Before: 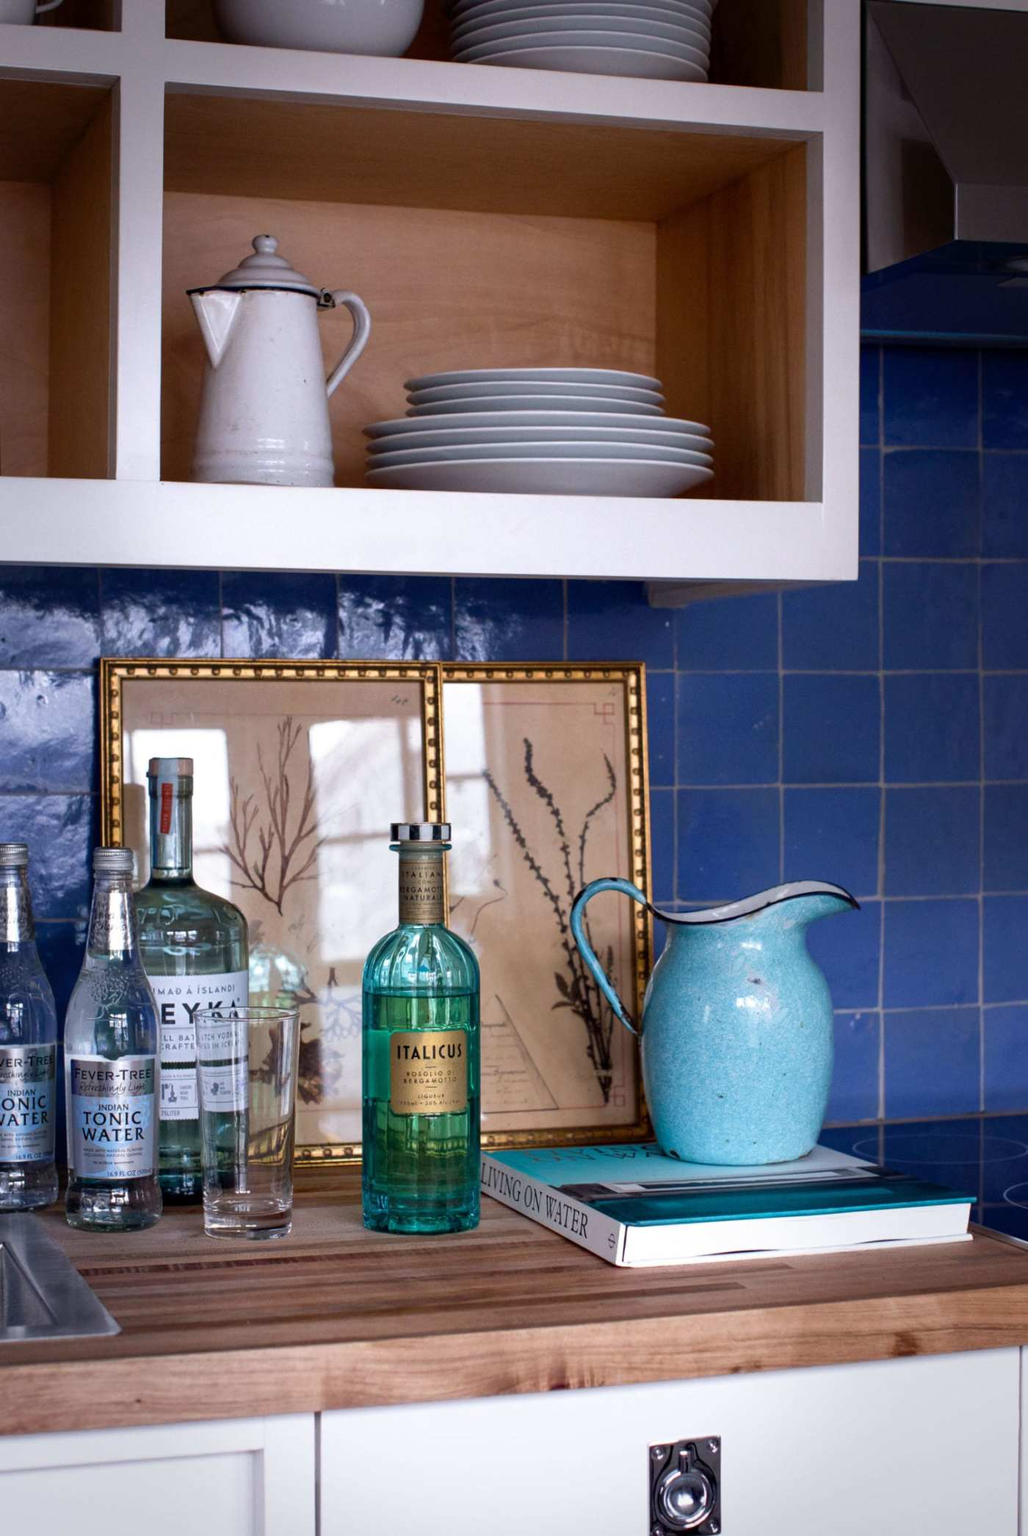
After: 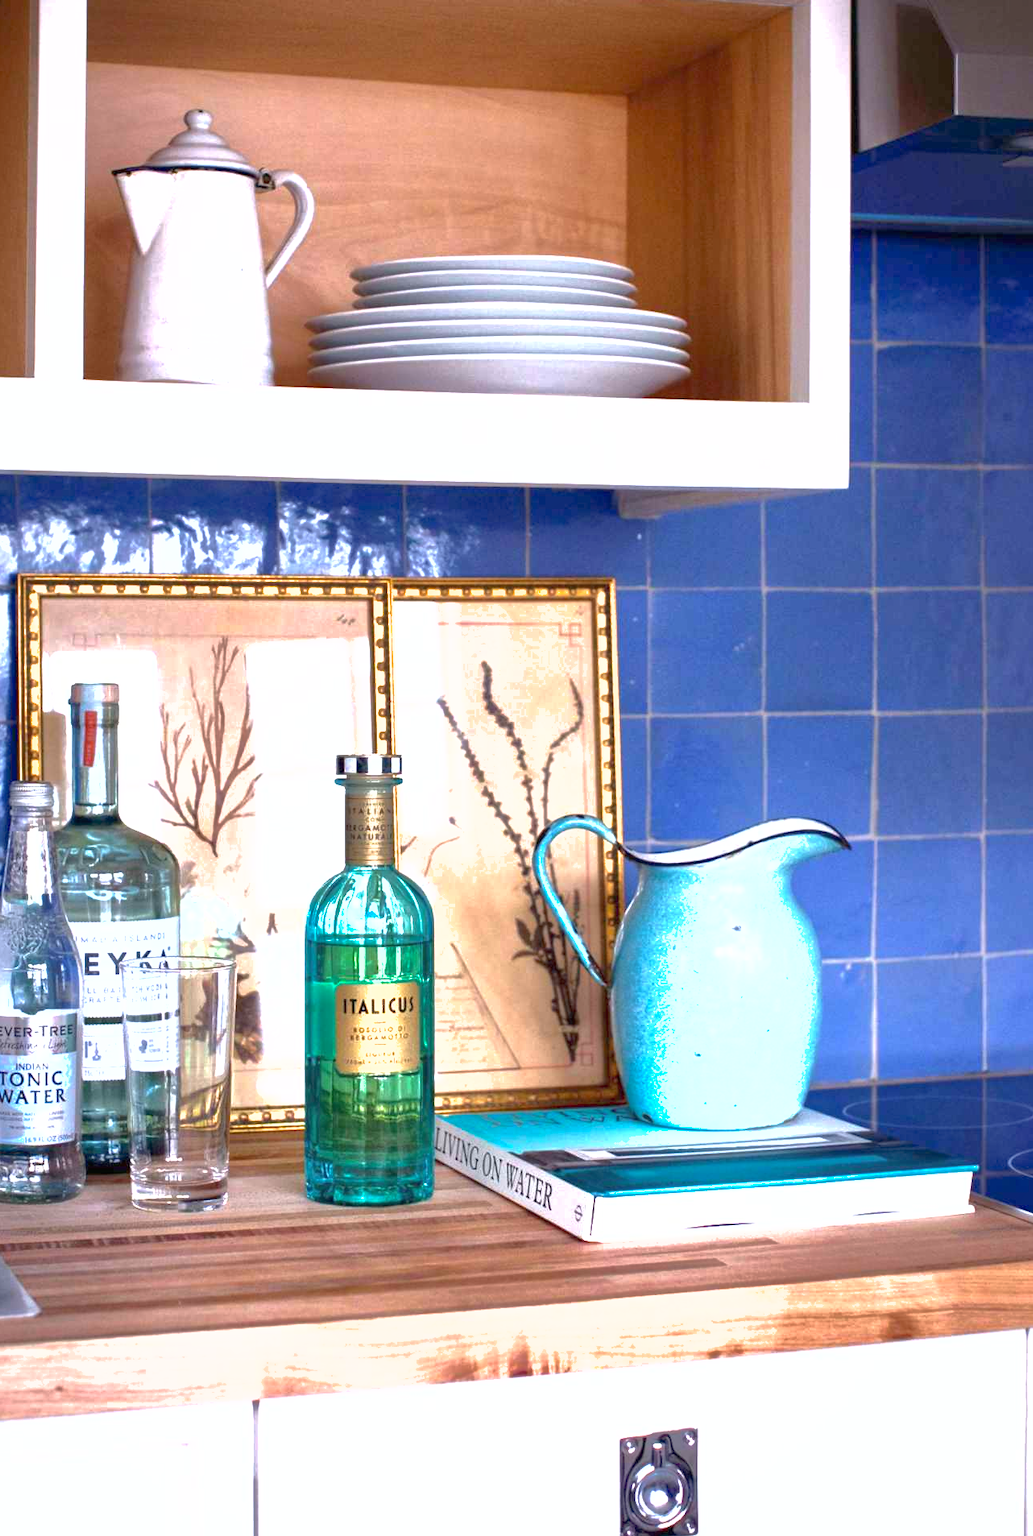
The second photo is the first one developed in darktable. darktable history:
crop and rotate: left 8.351%, top 8.804%
exposure: black level correction 0, exposure 1.673 EV, compensate exposure bias true, compensate highlight preservation false
shadows and highlights: on, module defaults
